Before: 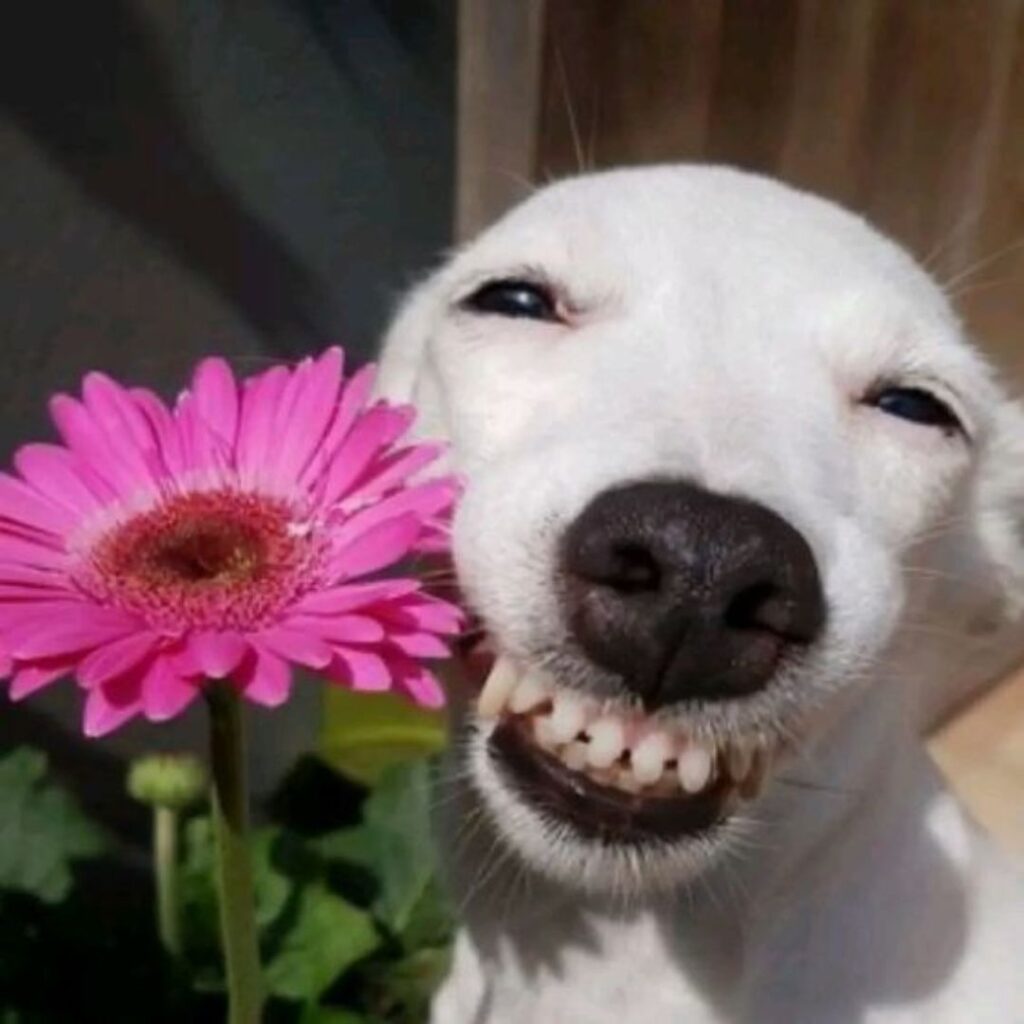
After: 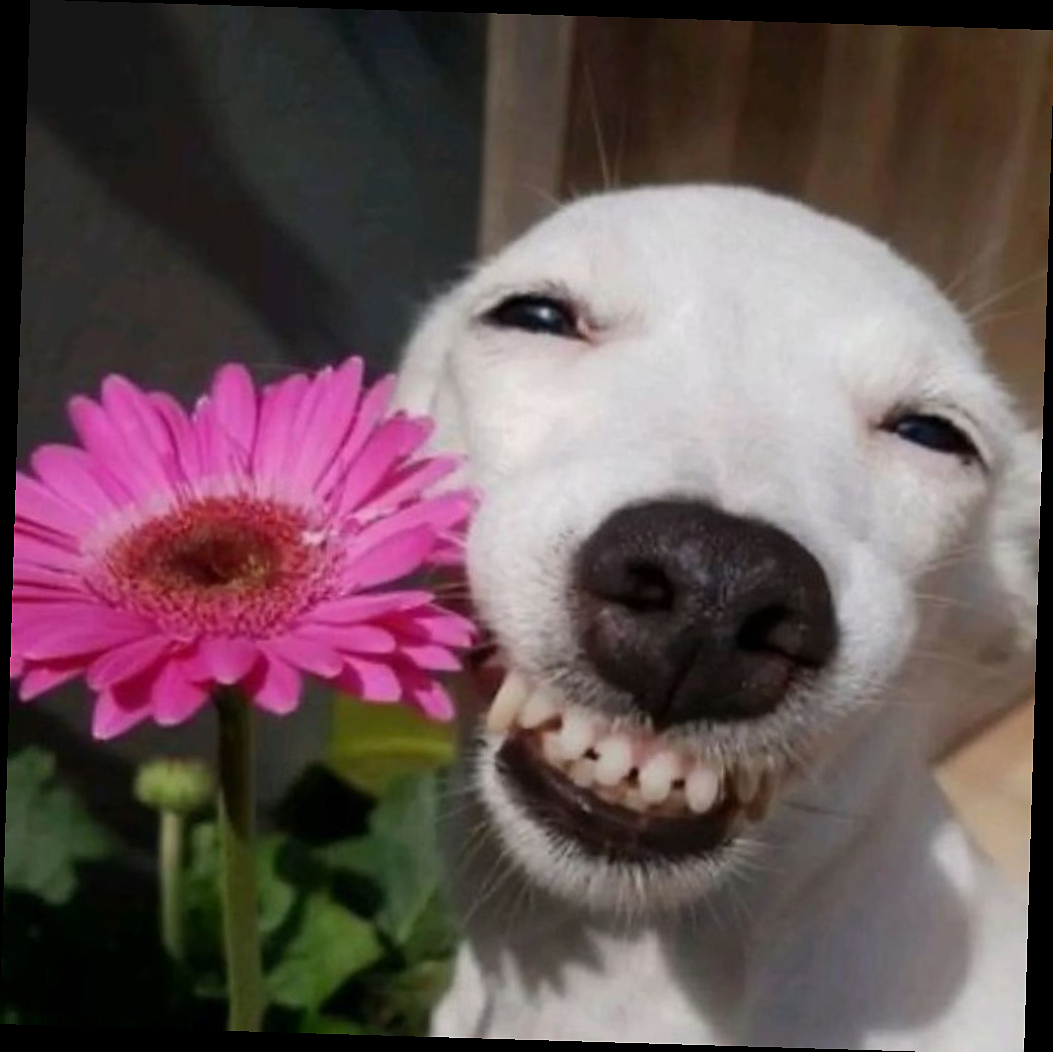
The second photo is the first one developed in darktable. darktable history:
rotate and perspective: rotation 1.72°, automatic cropping off
sharpen: radius 1, threshold 1
crop: top 0.05%, bottom 0.098%
exposure: exposure -0.157 EV, compensate highlight preservation false
